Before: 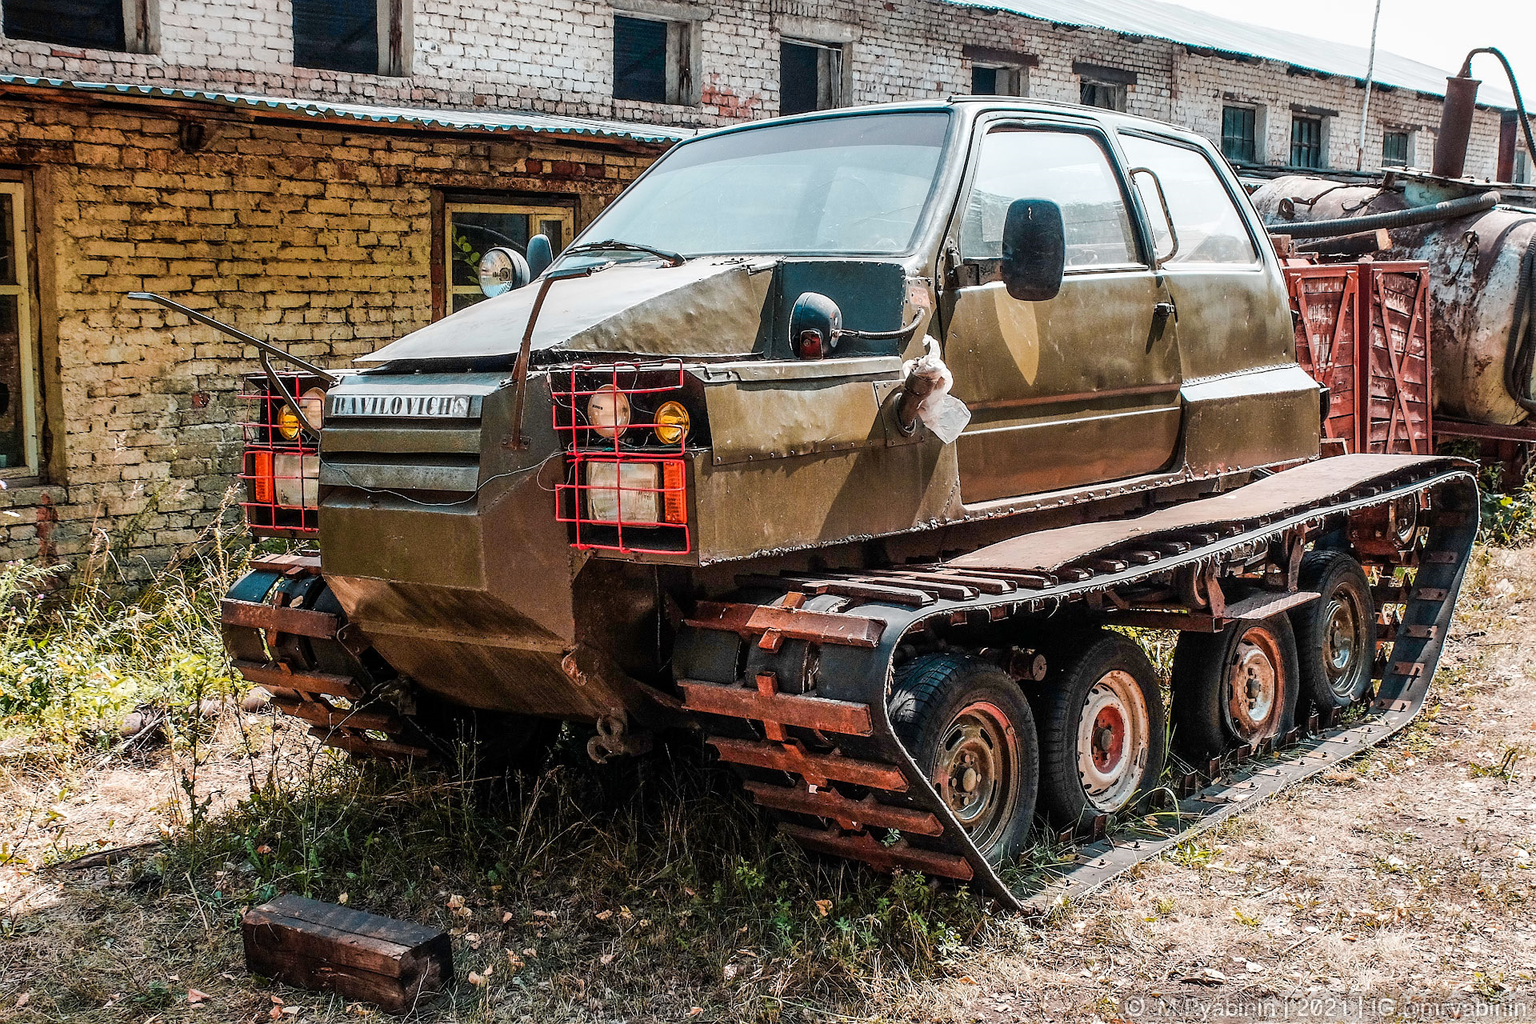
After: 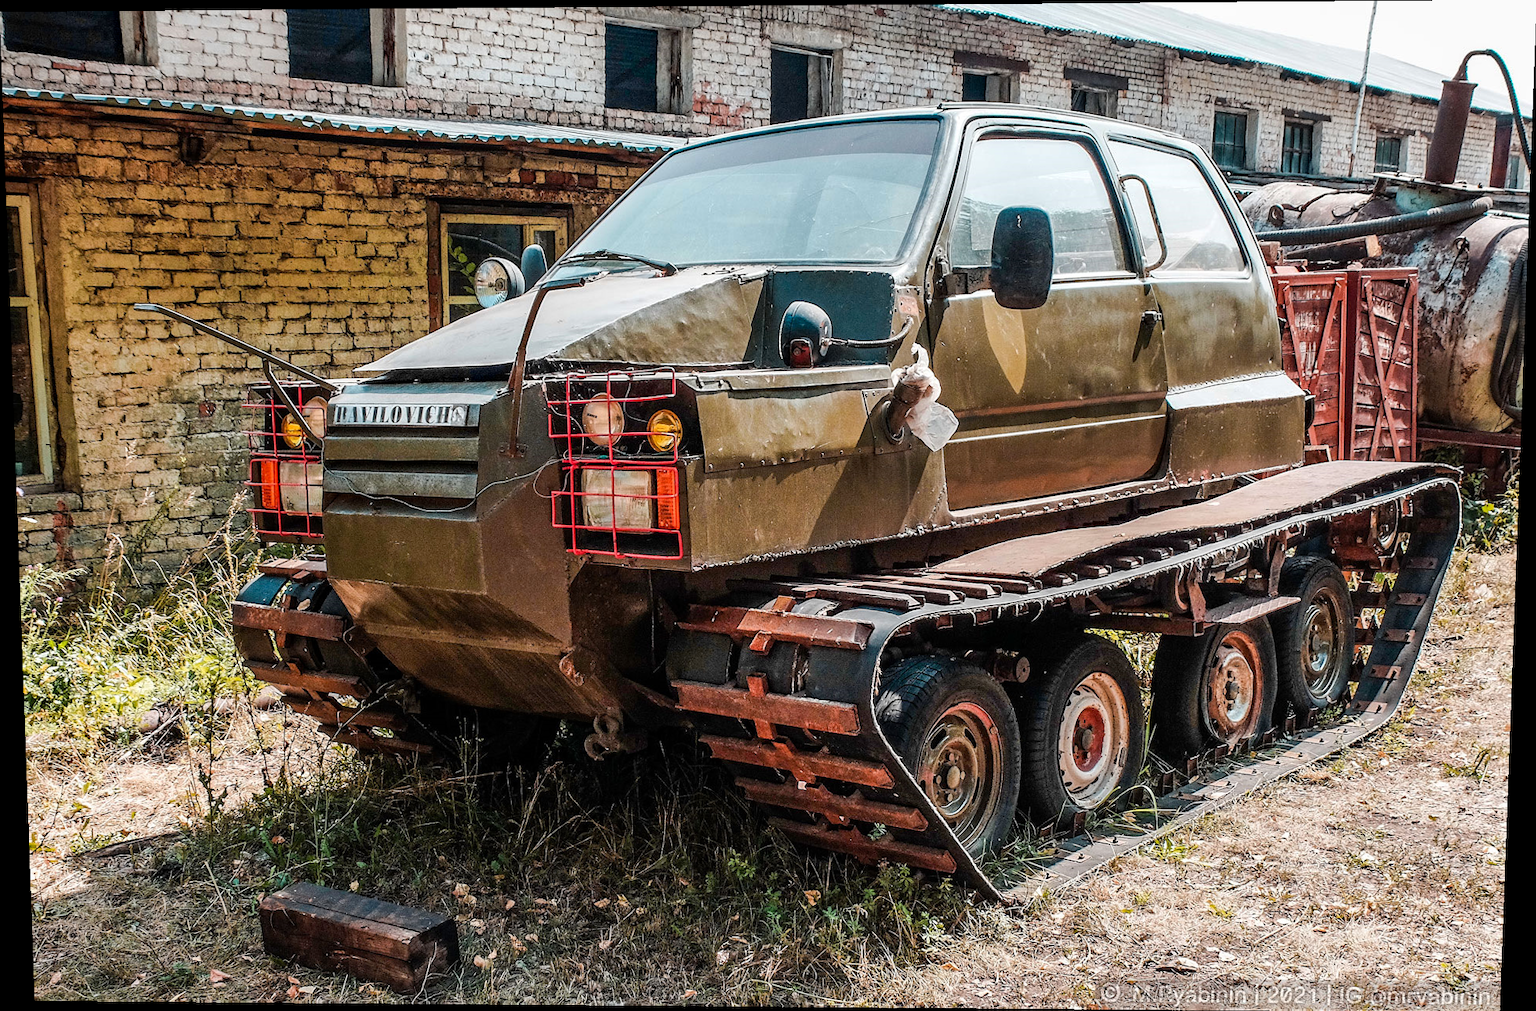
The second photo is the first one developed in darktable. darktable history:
rotate and perspective: lens shift (vertical) 0.048, lens shift (horizontal) -0.024, automatic cropping off
haze removal: compatibility mode true, adaptive false
